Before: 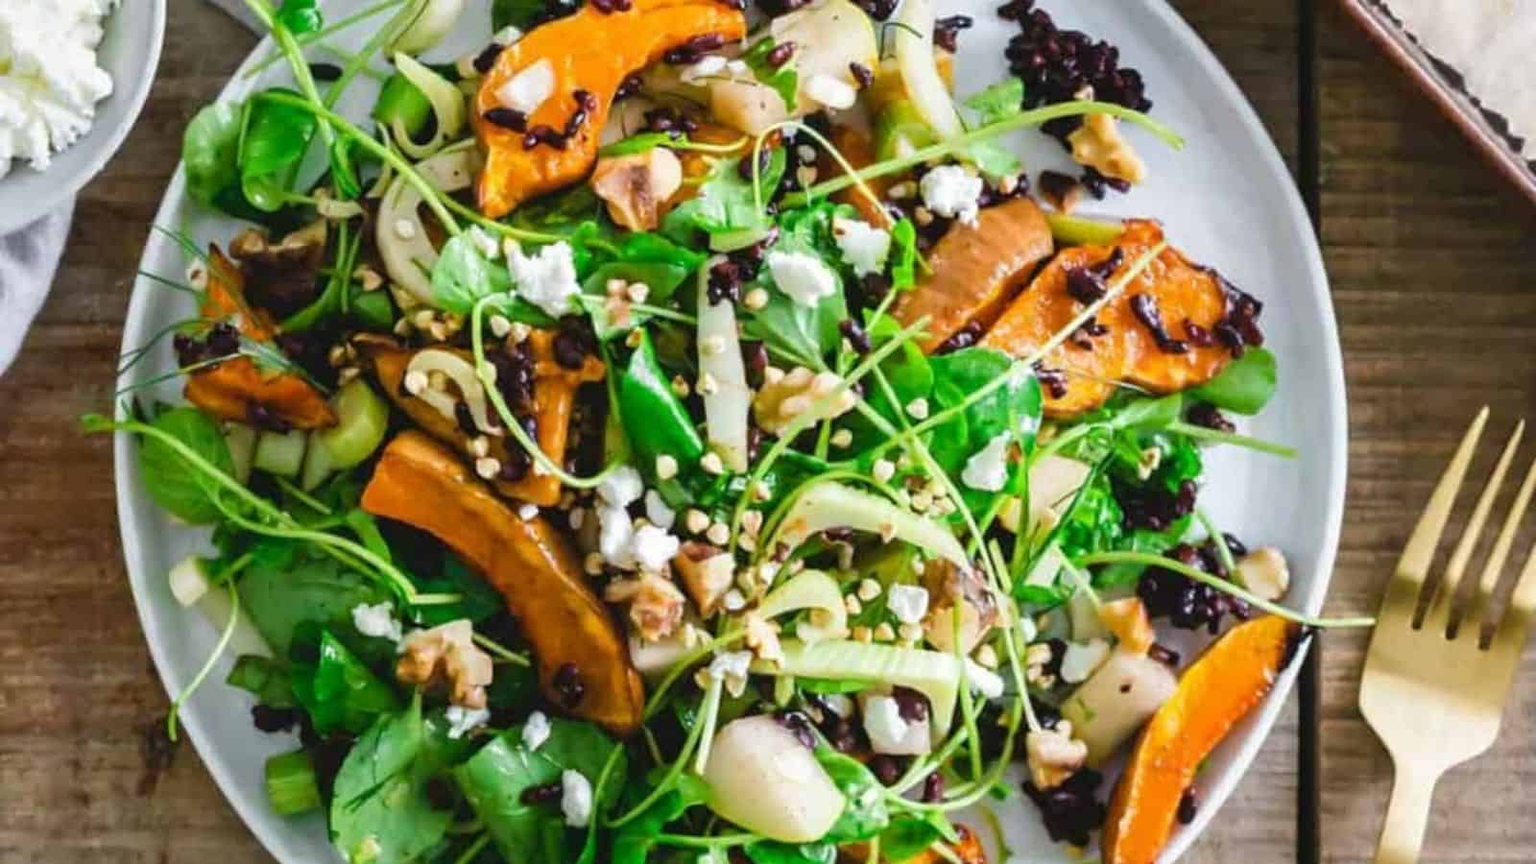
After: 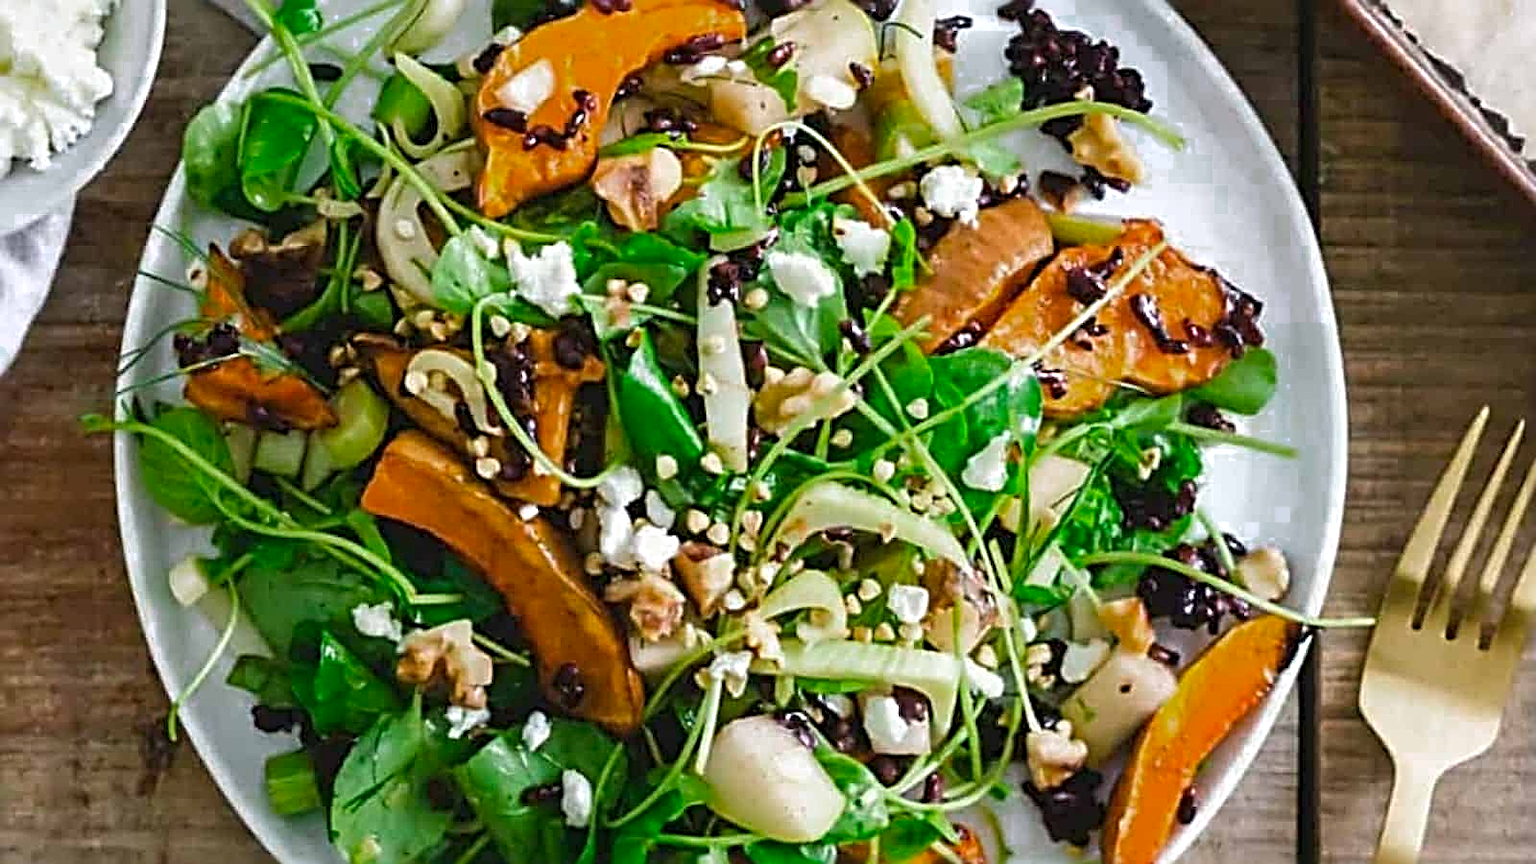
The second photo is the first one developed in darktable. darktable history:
sharpen: radius 3.69, amount 0.928
color zones: curves: ch0 [(0.203, 0.433) (0.607, 0.517) (0.697, 0.696) (0.705, 0.897)]
